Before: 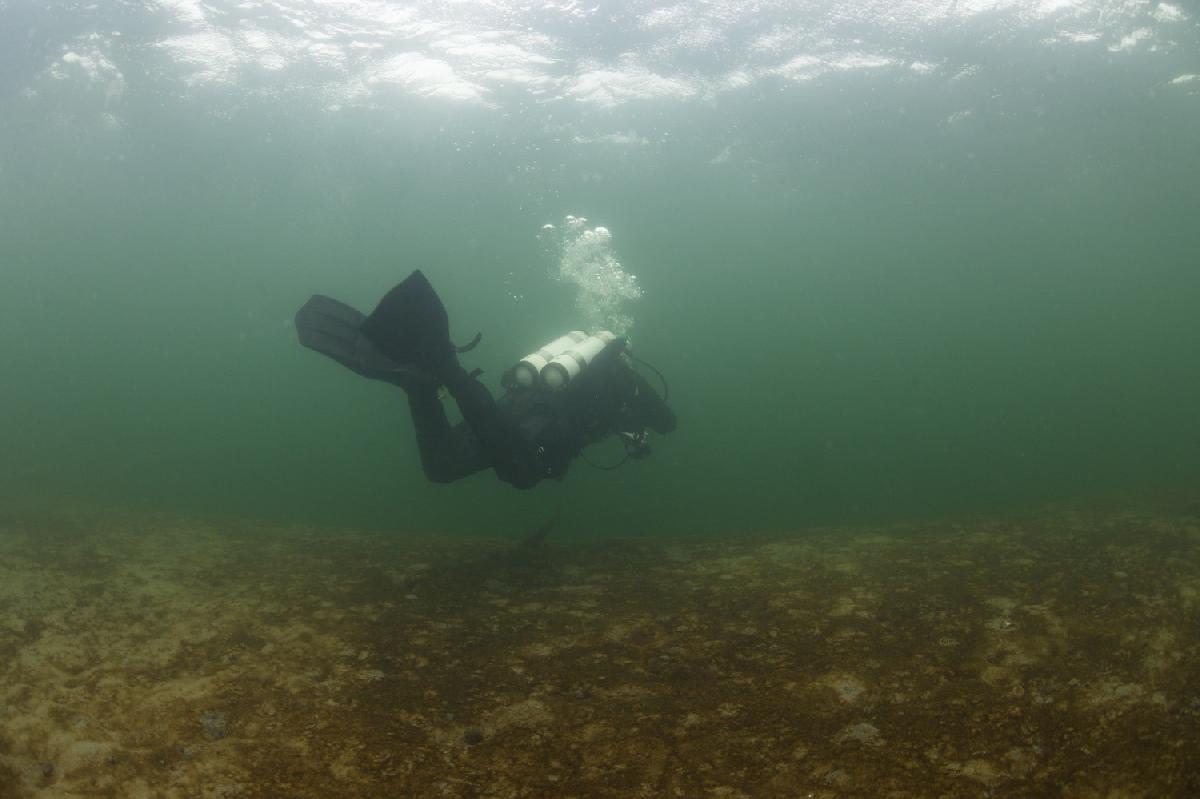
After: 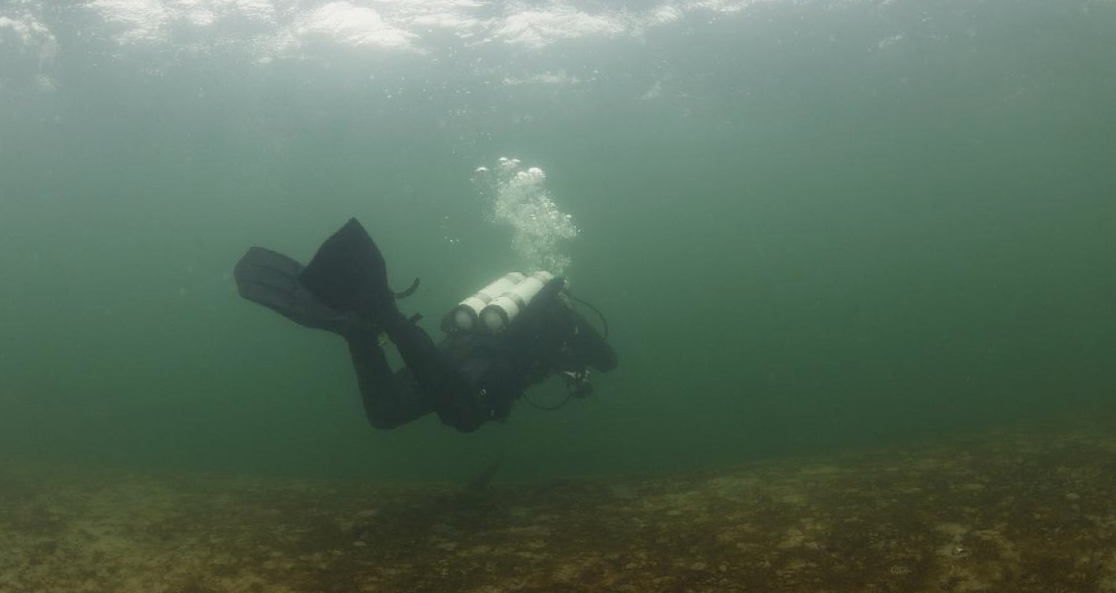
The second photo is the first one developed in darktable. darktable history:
white balance: red 1.009, blue 0.985
crop: left 5.596%, top 10.314%, right 3.534%, bottom 19.395%
rotate and perspective: rotation -2.22°, lens shift (horizontal) -0.022, automatic cropping off
exposure: exposure -0.153 EV, compensate highlight preservation false
